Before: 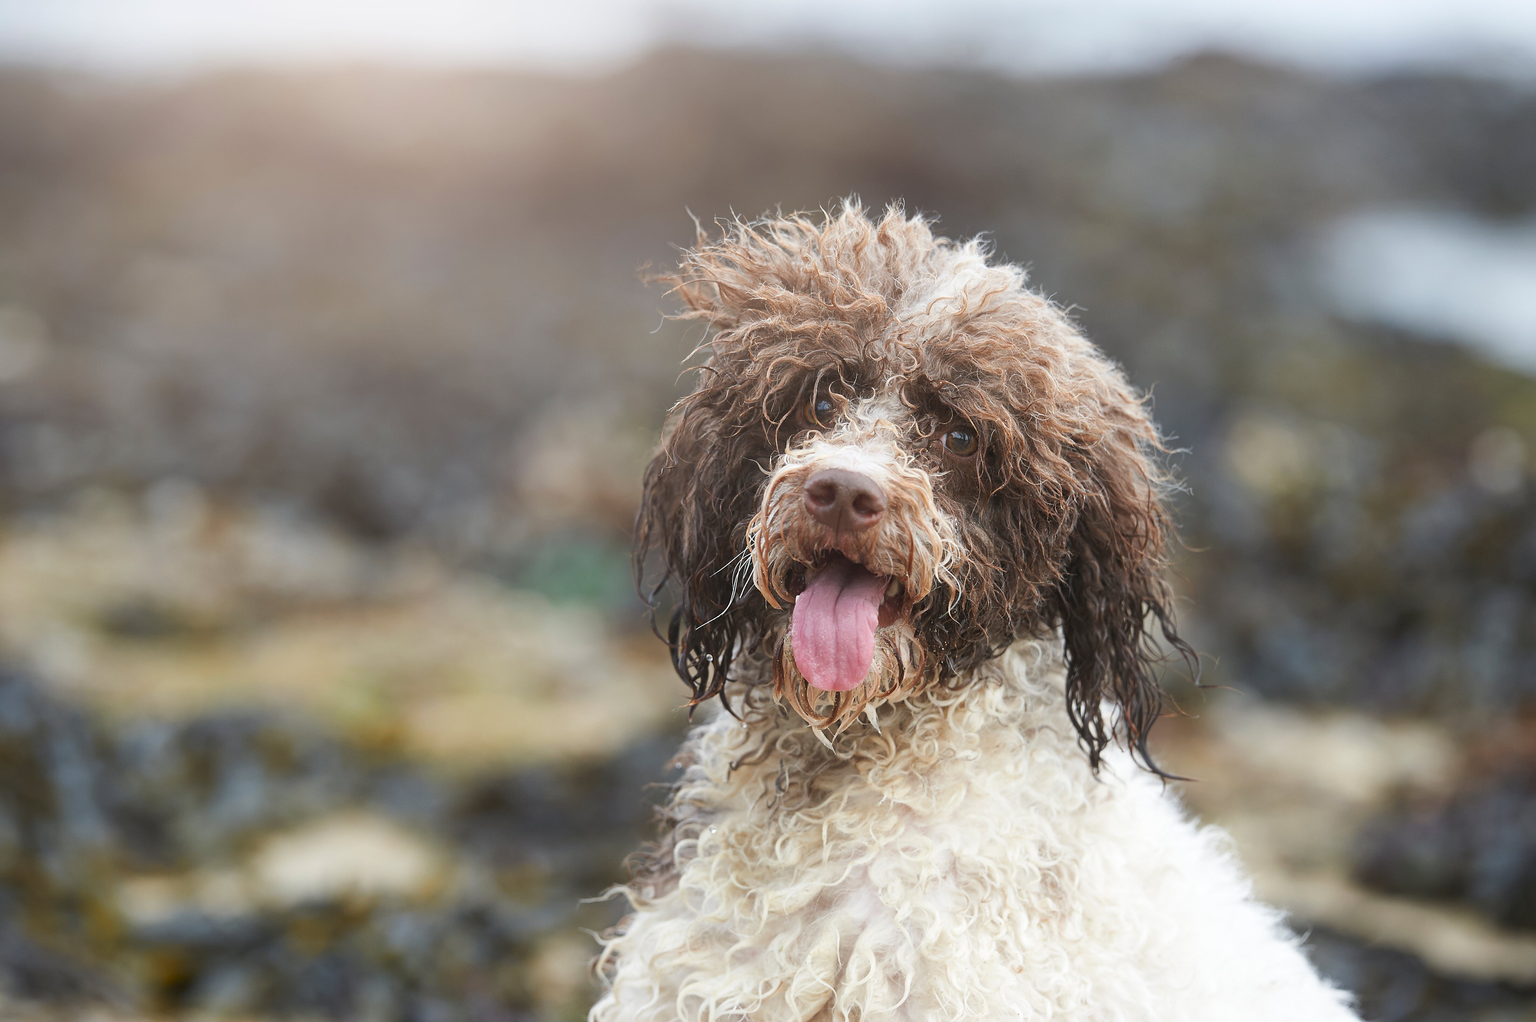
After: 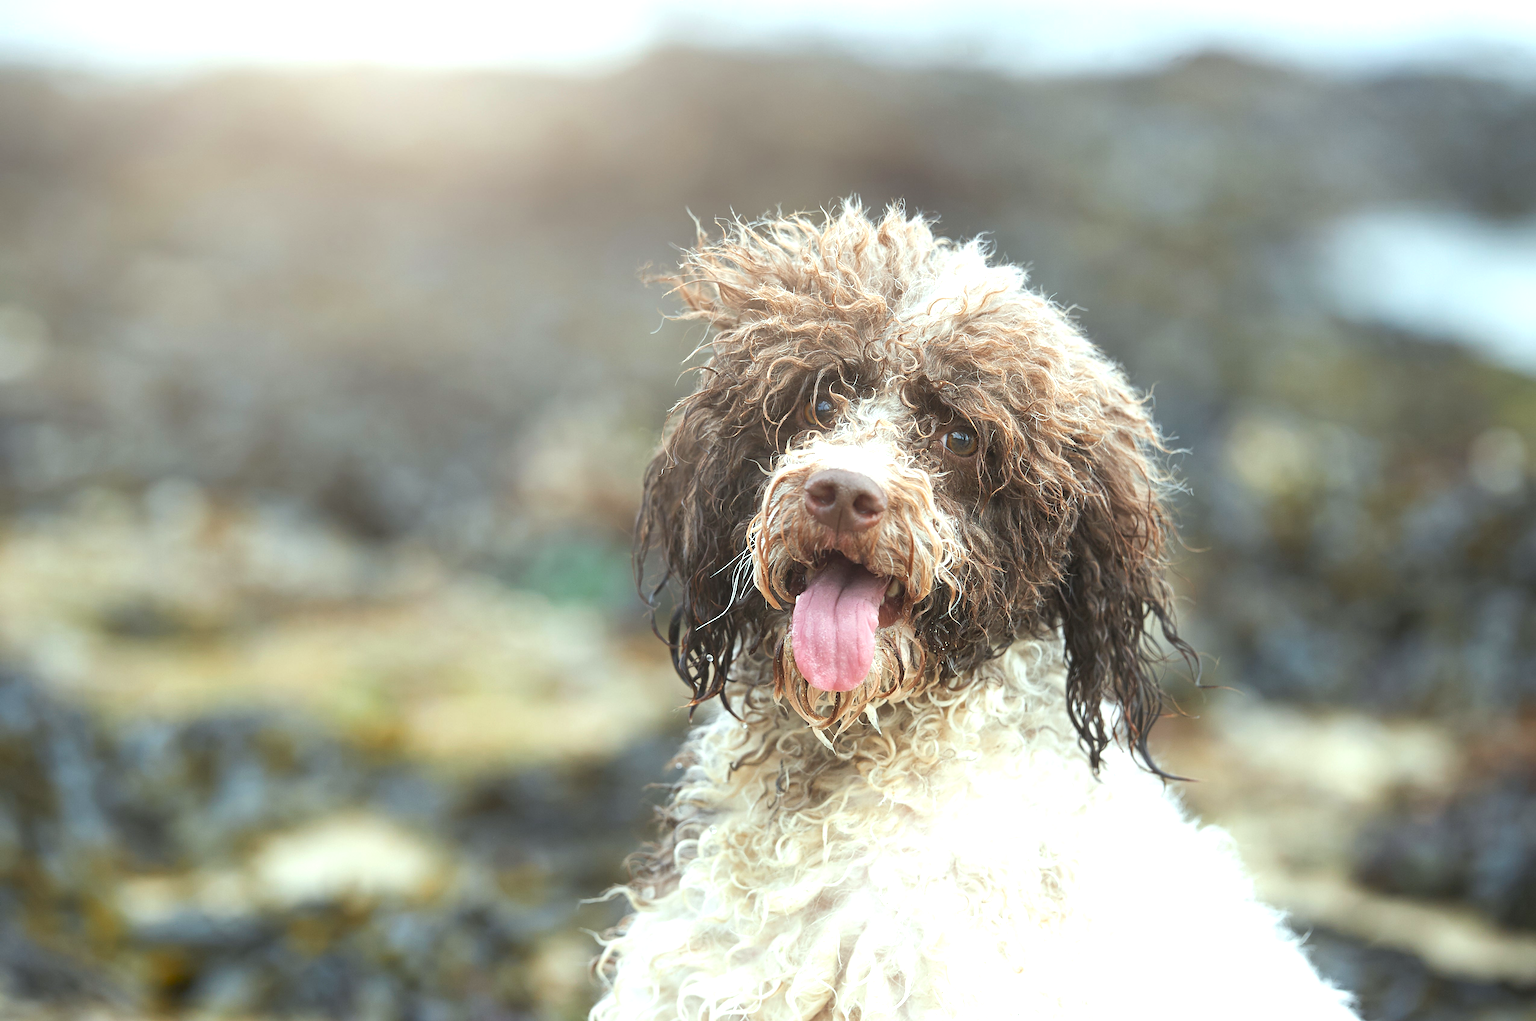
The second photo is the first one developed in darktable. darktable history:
exposure: exposure 0.642 EV, compensate exposure bias true, compensate highlight preservation false
color correction: highlights a* -6.93, highlights b* 0.613
